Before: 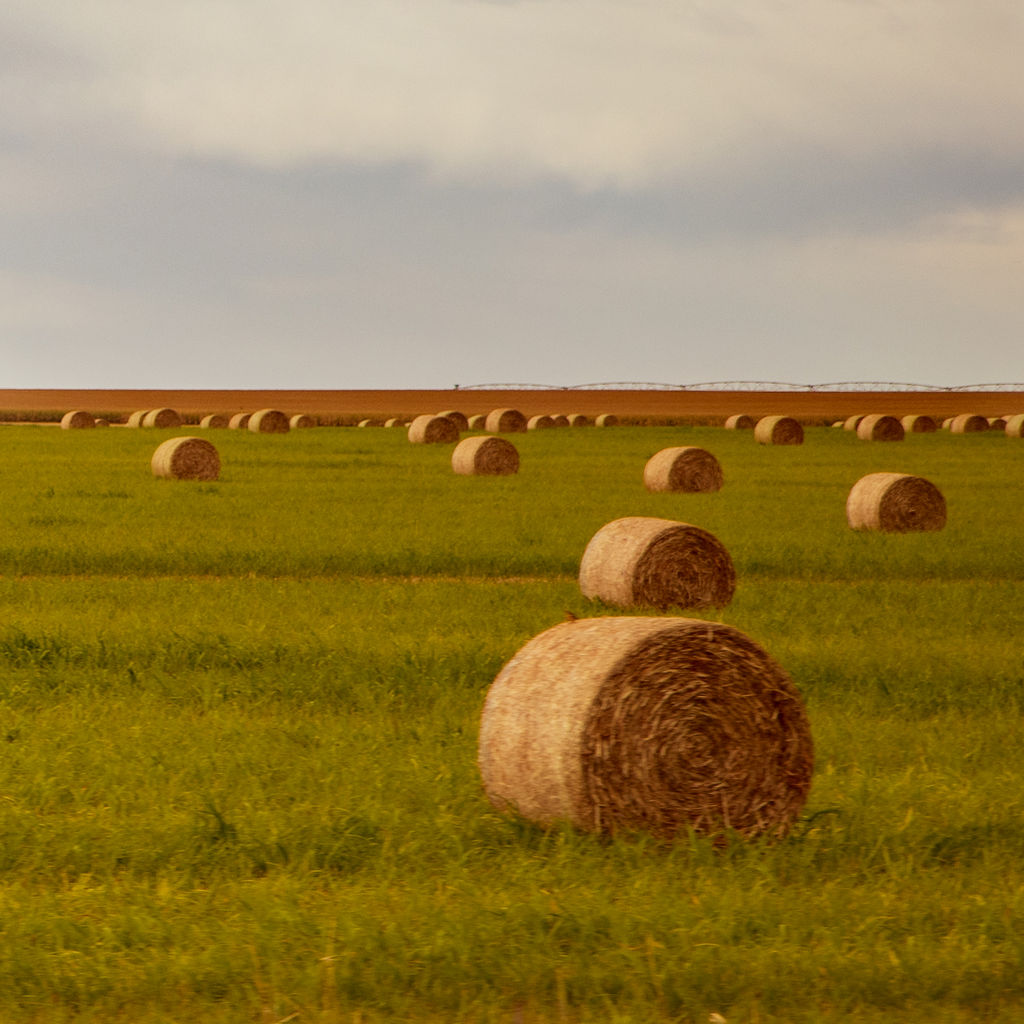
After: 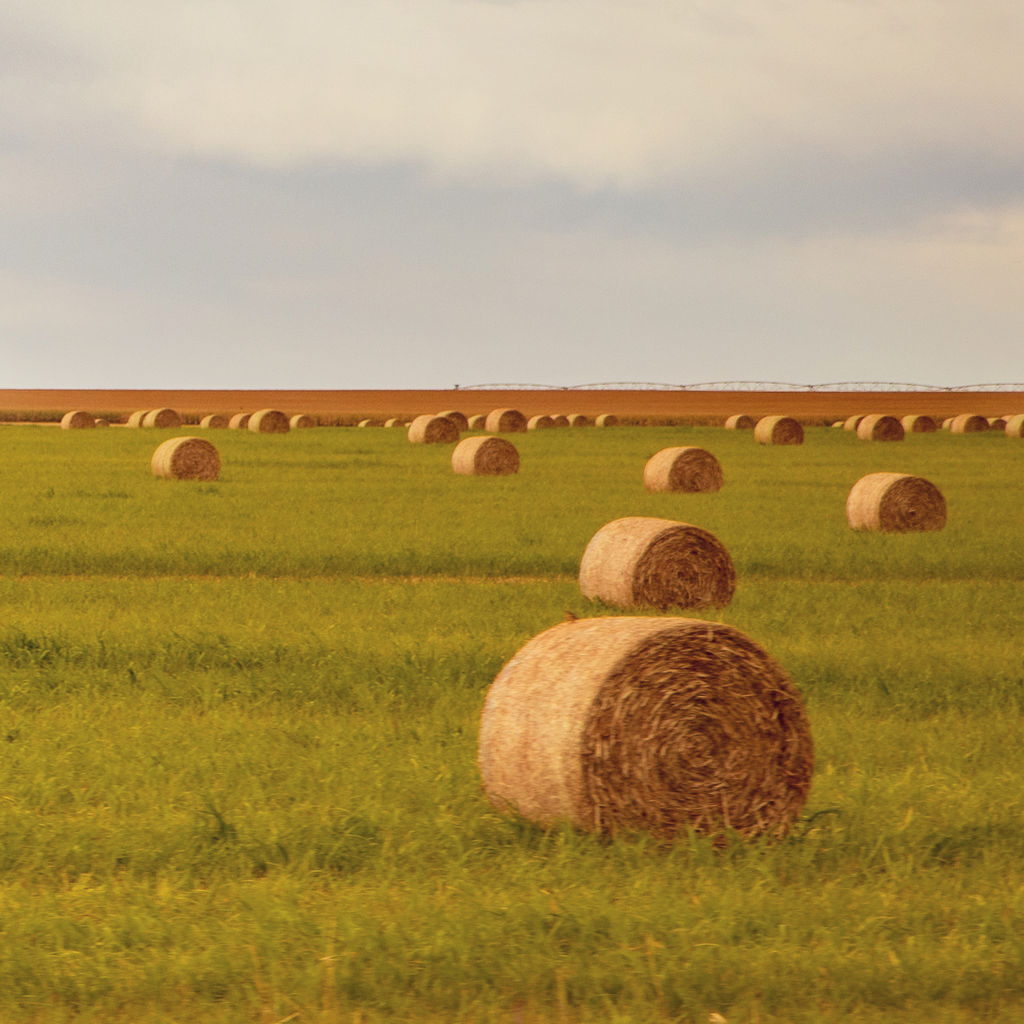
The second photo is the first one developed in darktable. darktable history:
contrast brightness saturation: brightness 0.143
